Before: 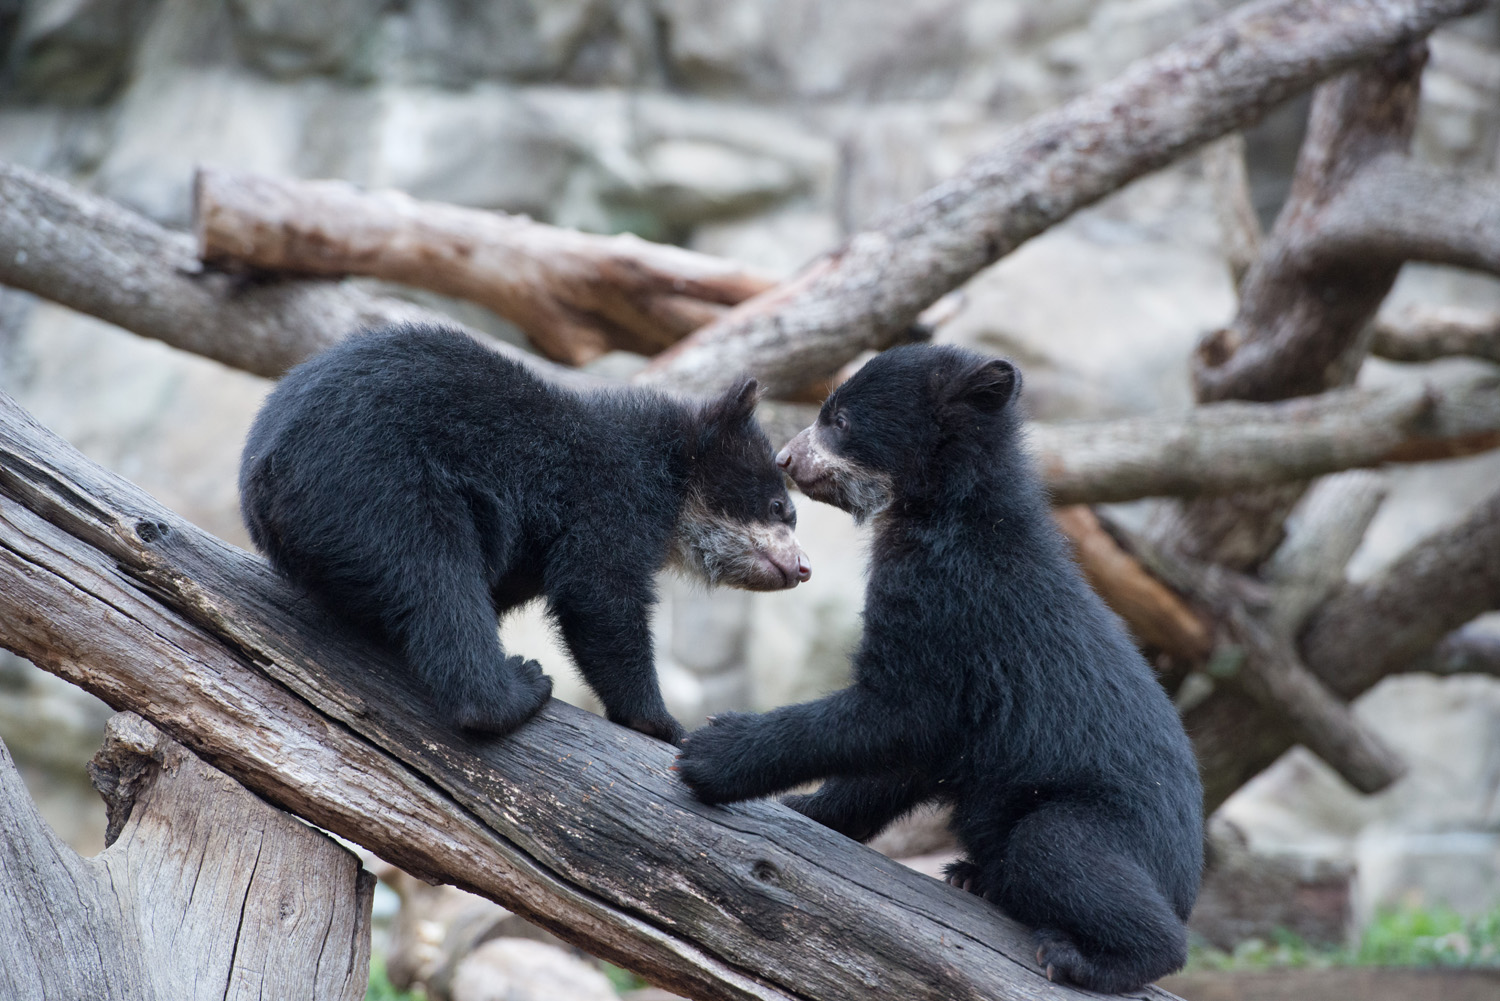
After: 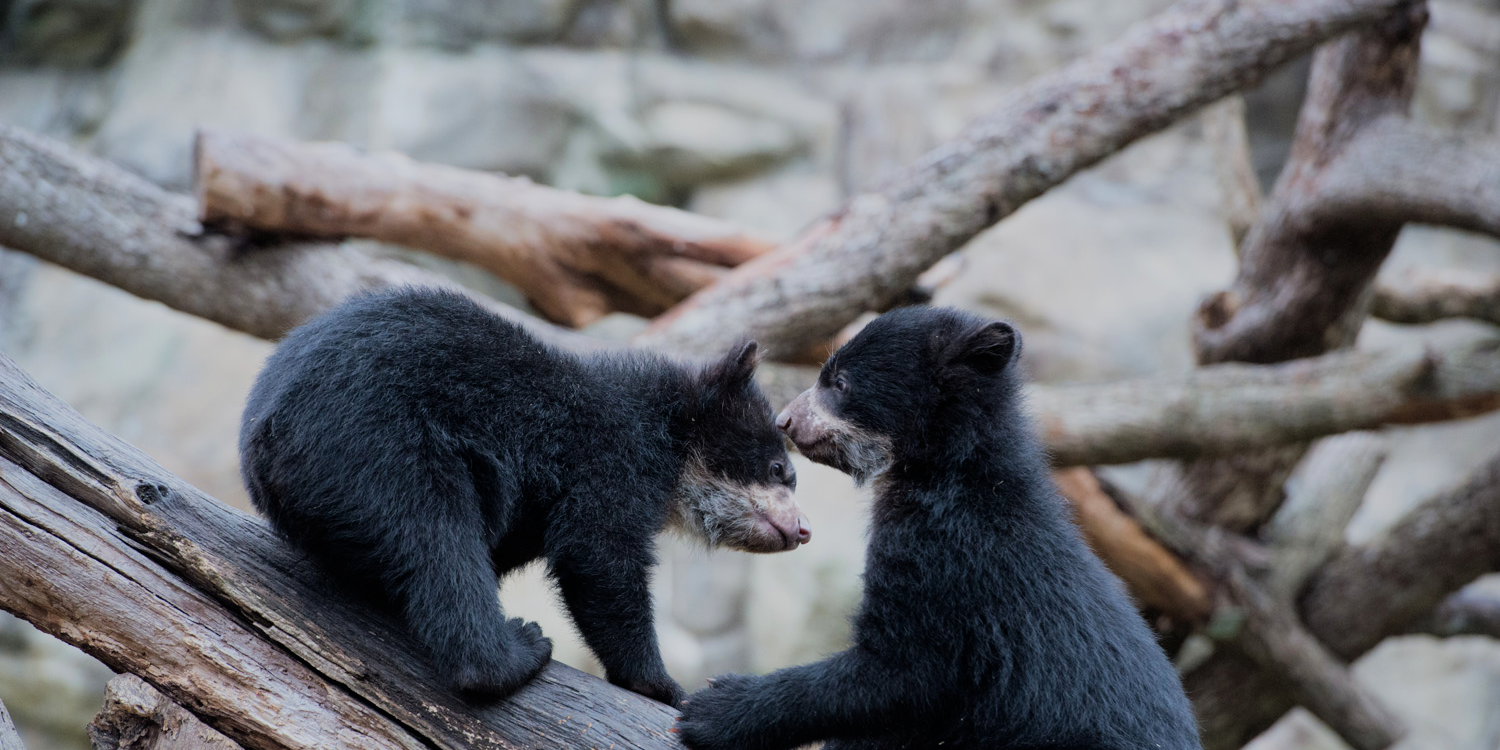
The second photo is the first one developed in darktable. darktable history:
velvia: strength 15%
crop: top 3.857%, bottom 21.132%
filmic rgb: black relative exposure -7.65 EV, white relative exposure 4.56 EV, hardness 3.61, color science v6 (2022)
